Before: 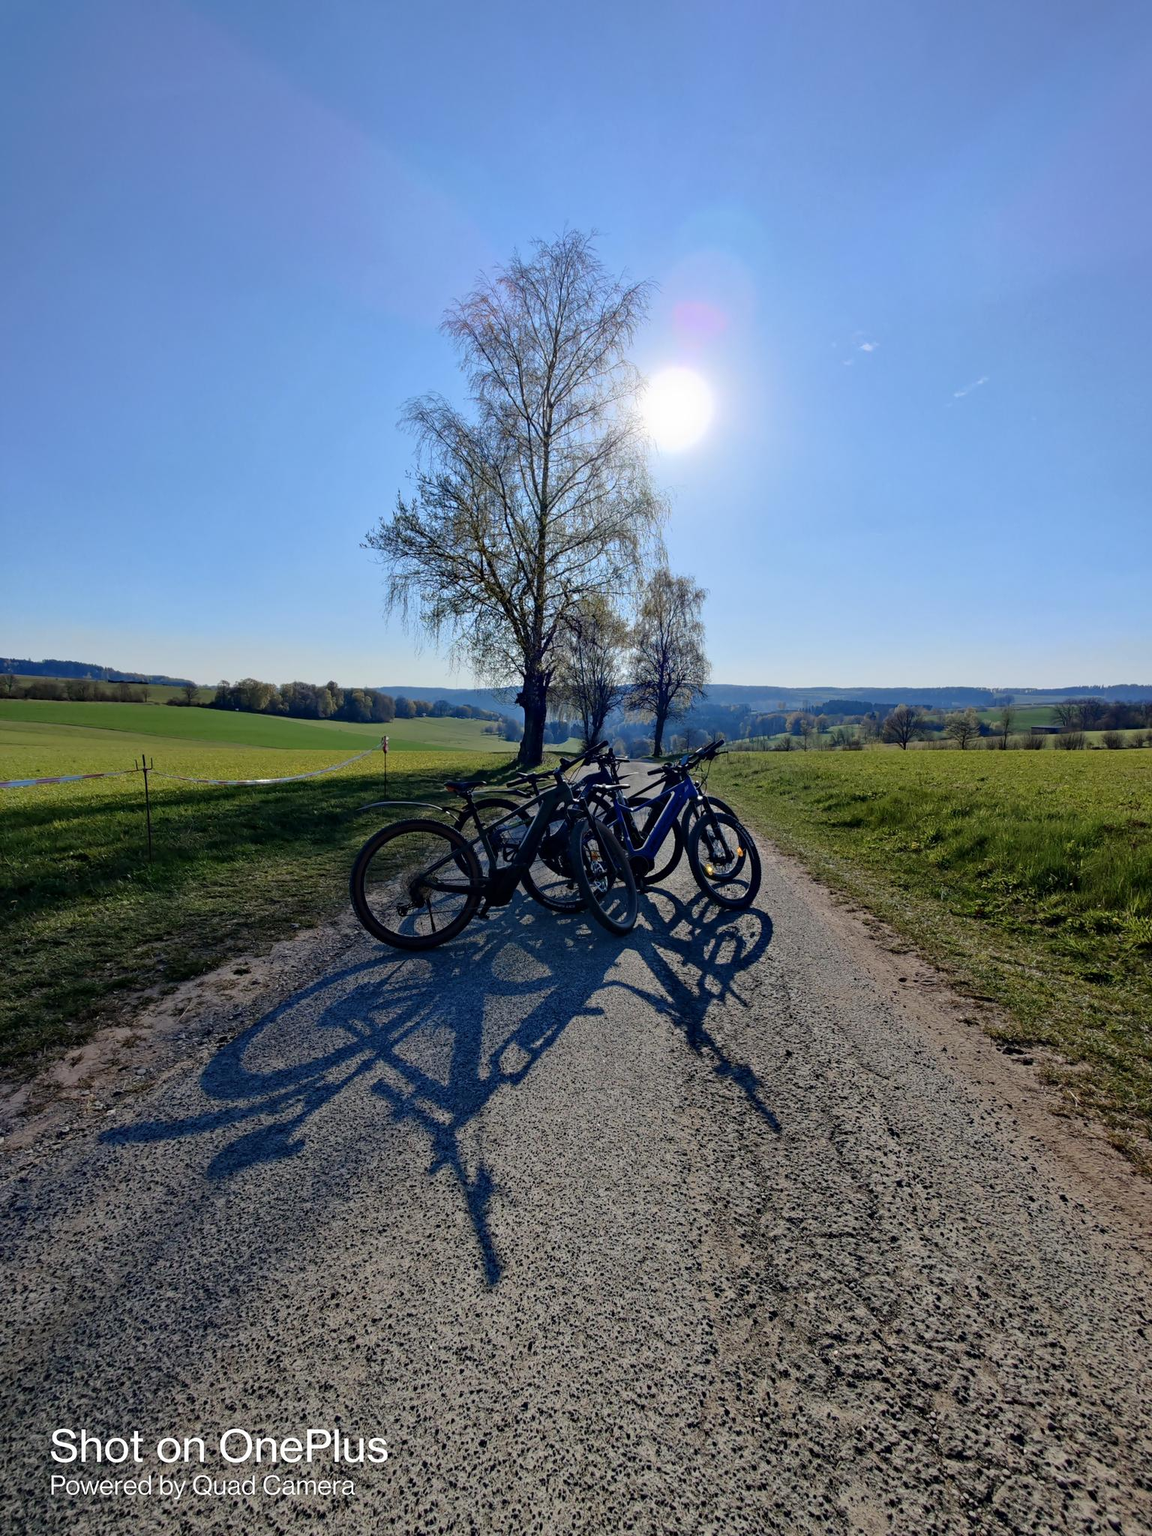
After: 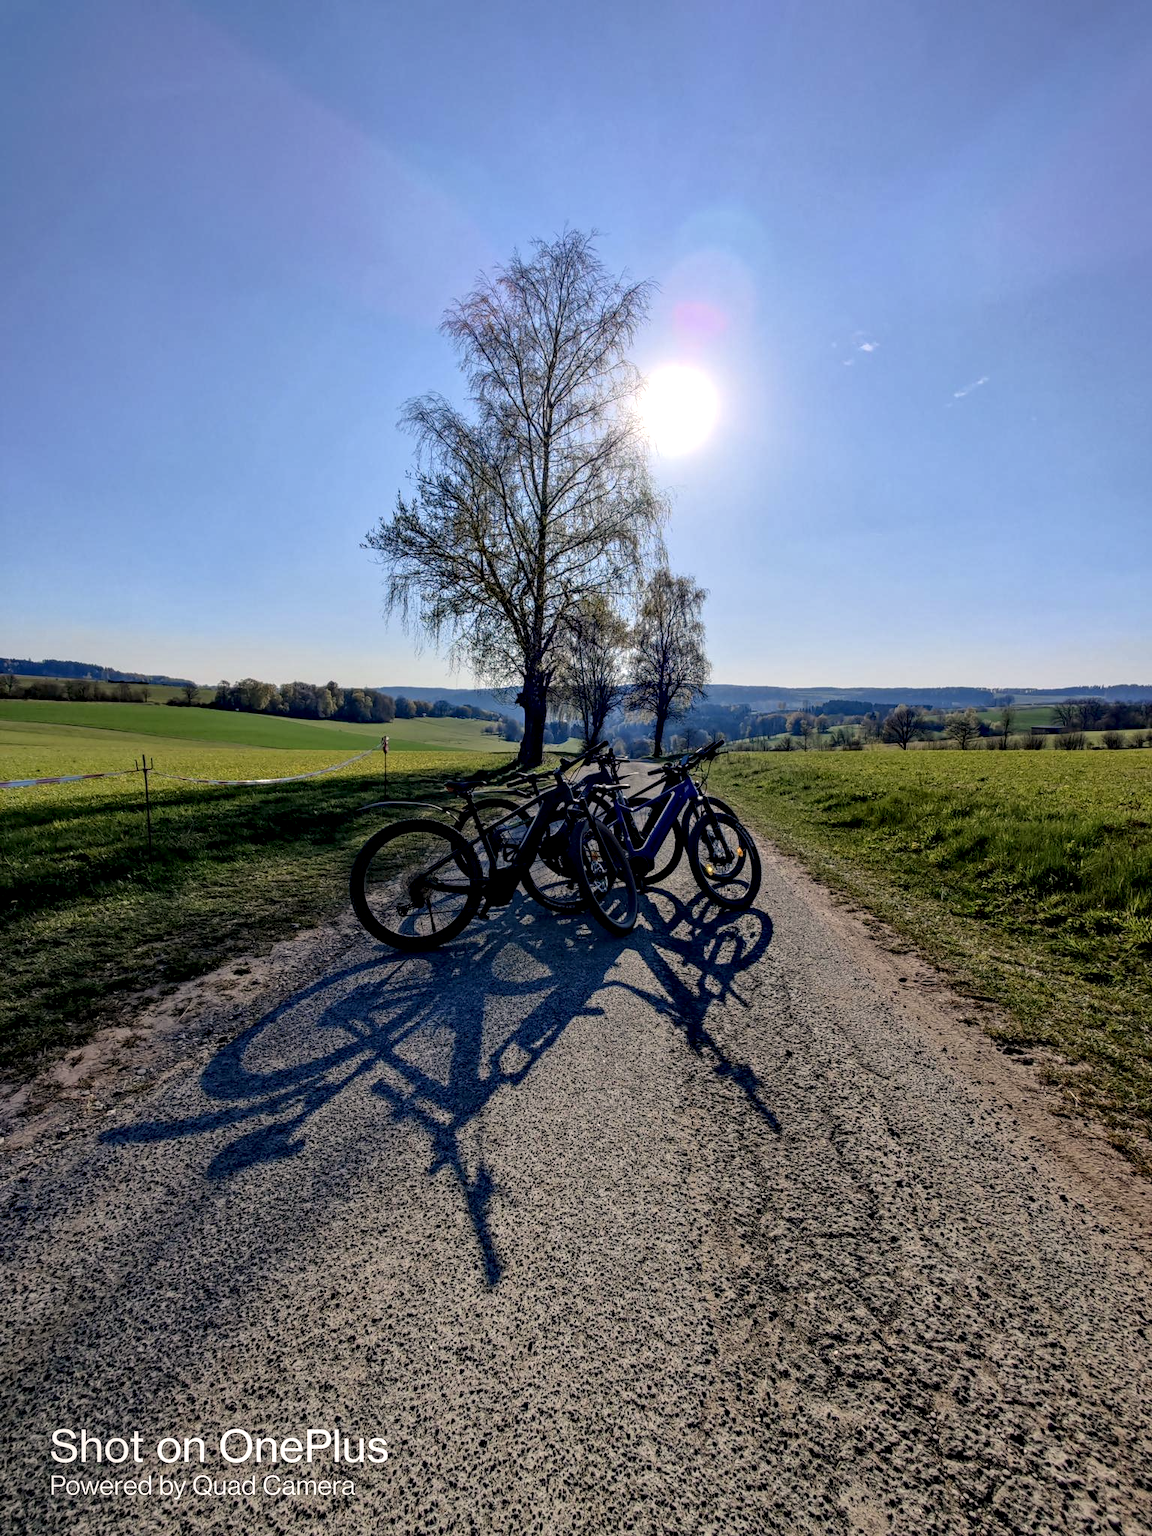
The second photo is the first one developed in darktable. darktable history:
local contrast: highlights 25%, detail 150%
color correction: highlights a* 3.71, highlights b* 5.11
